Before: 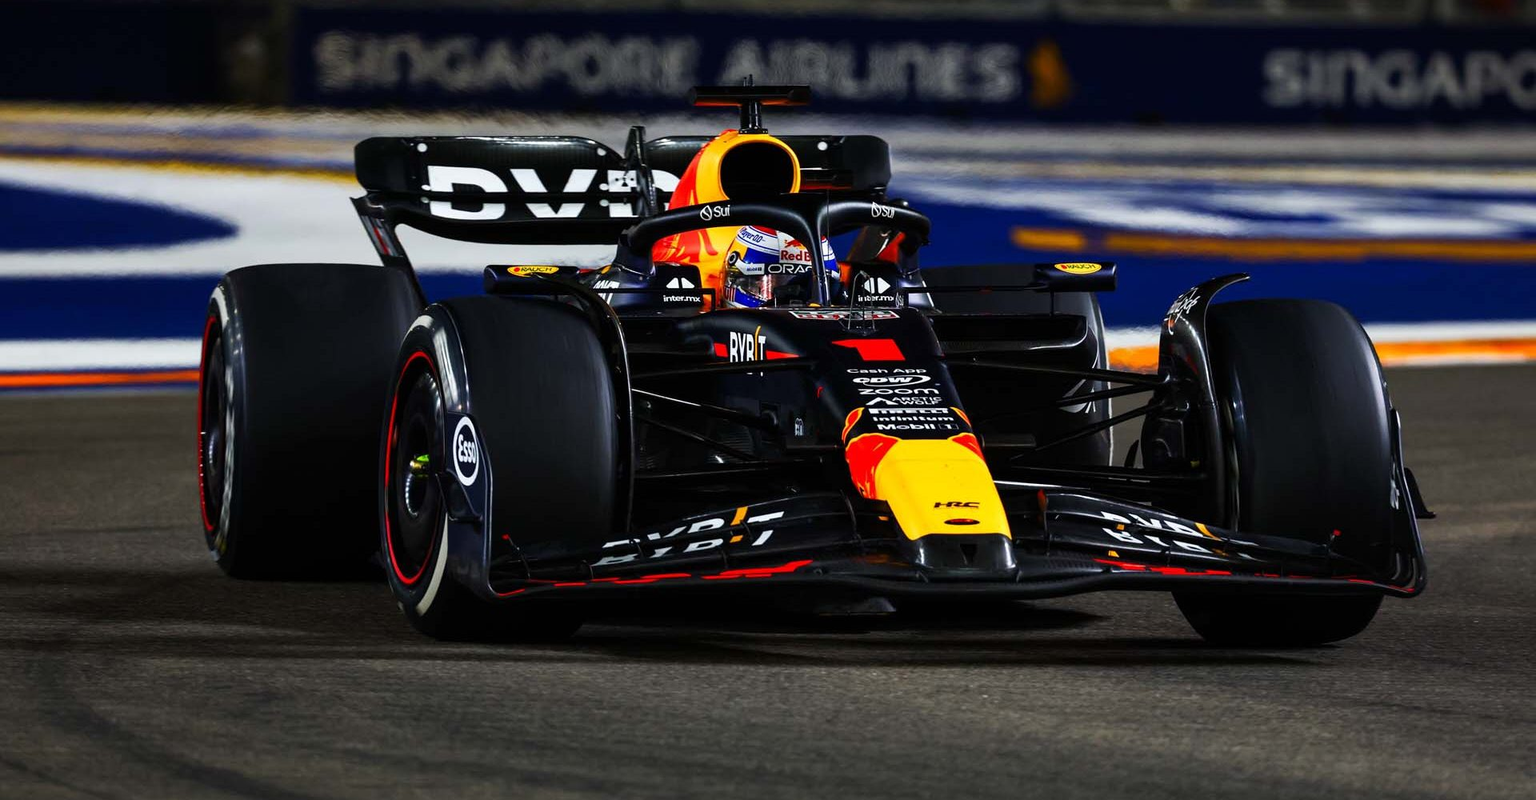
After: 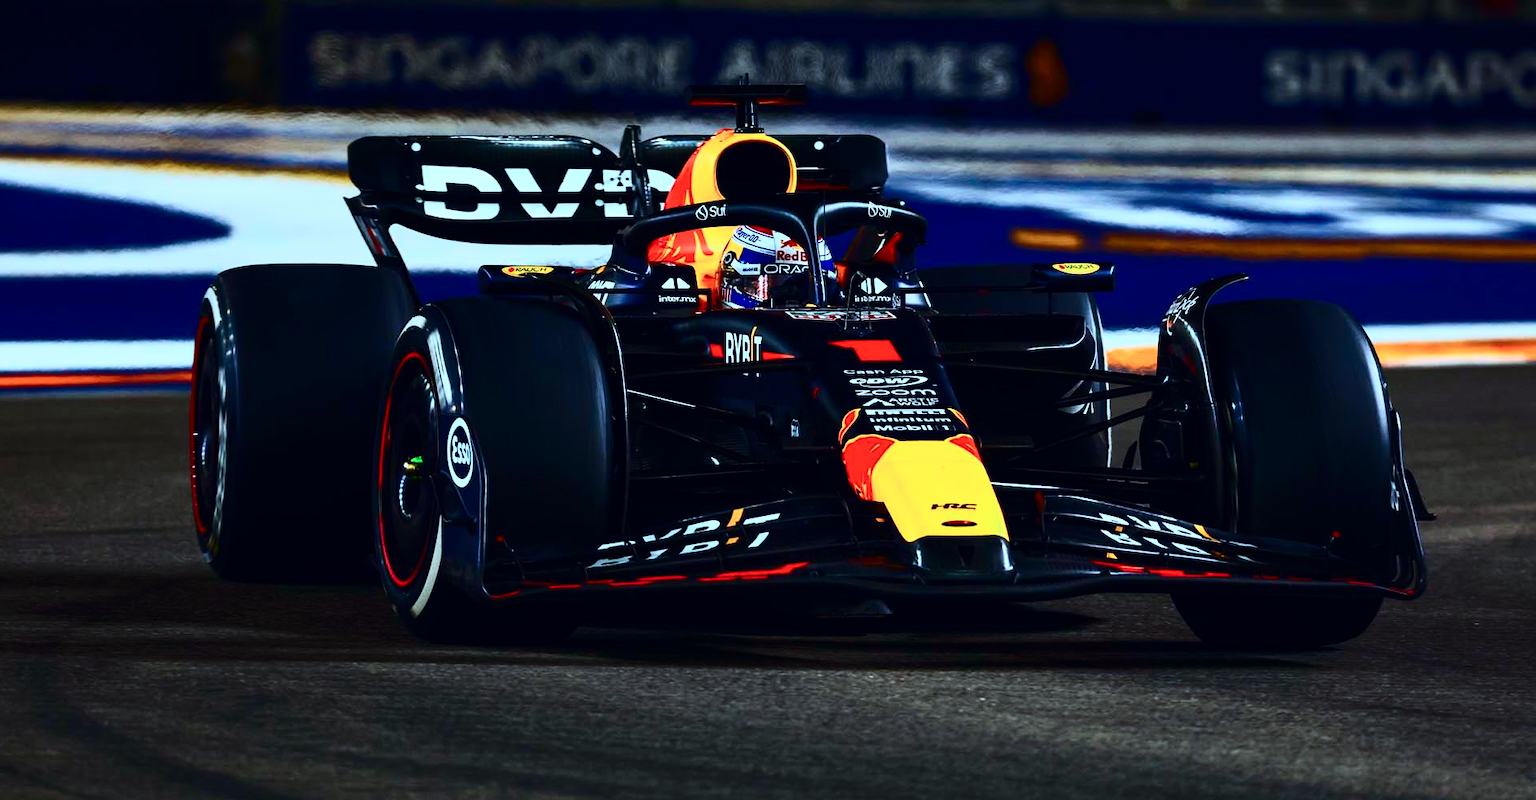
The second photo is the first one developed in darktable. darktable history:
color correction: highlights a* -10.18, highlights b* -10
tone curve: curves: ch0 [(0, 0) (0.236, 0.124) (0.373, 0.304) (0.542, 0.593) (0.737, 0.873) (1, 1)]; ch1 [(0, 0) (0.399, 0.328) (0.488, 0.484) (0.598, 0.624) (1, 1)]; ch2 [(0, 0) (0.448, 0.405) (0.523, 0.511) (0.592, 0.59) (1, 1)], color space Lab, independent channels, preserve colors none
crop and rotate: left 0.608%, top 0.281%, bottom 0.237%
